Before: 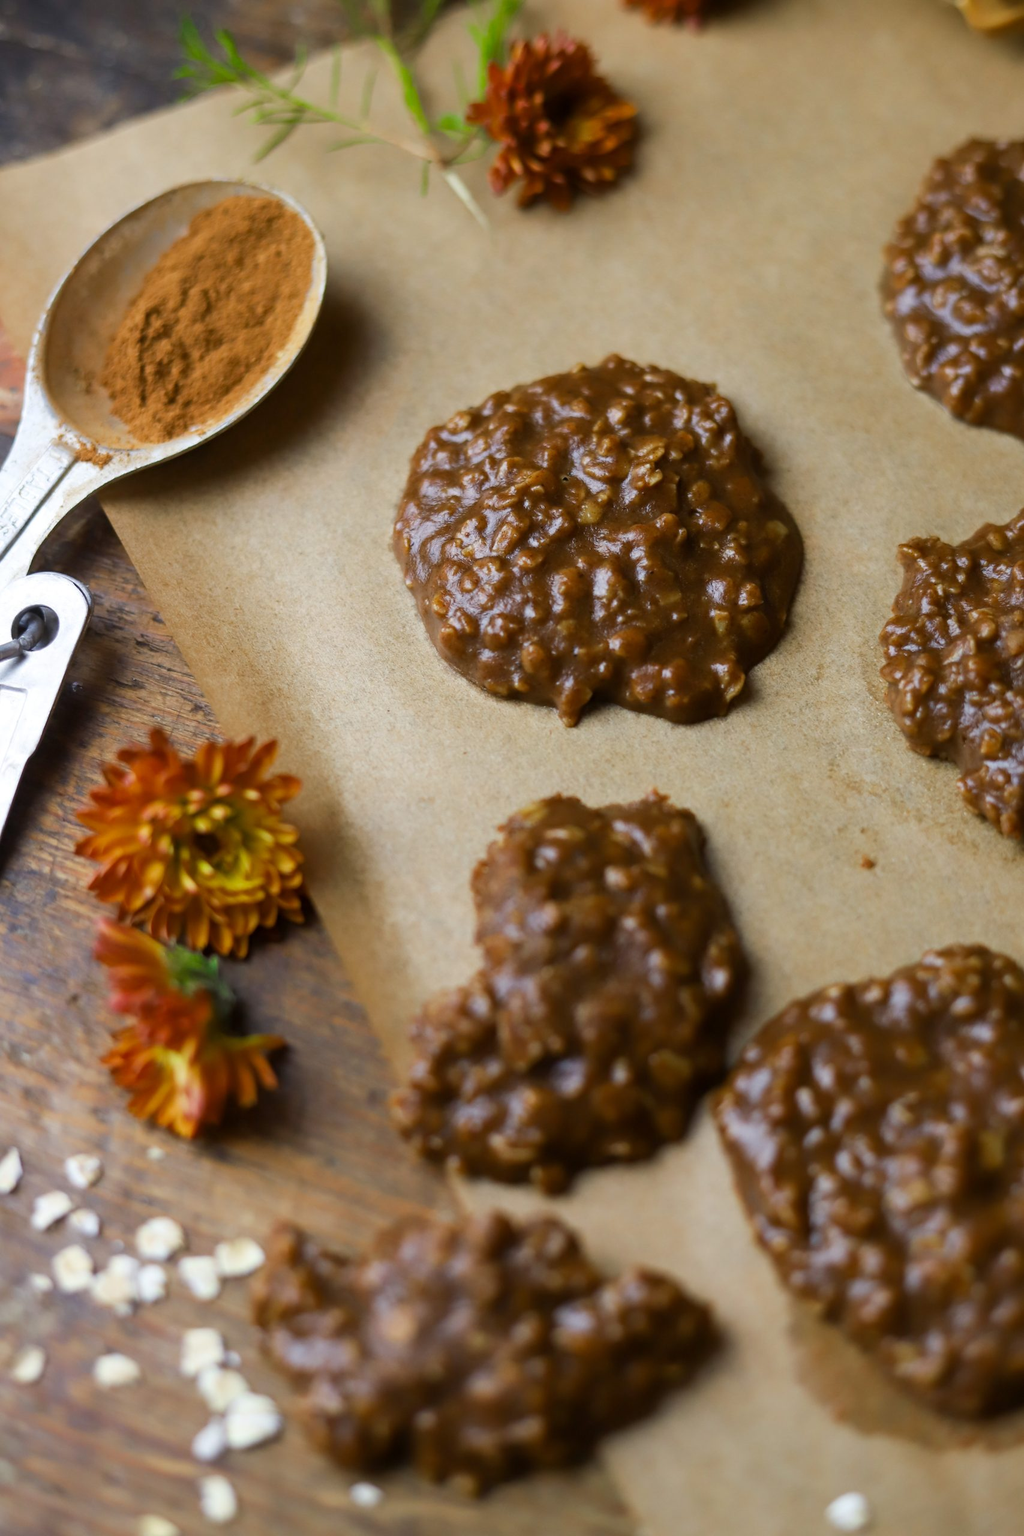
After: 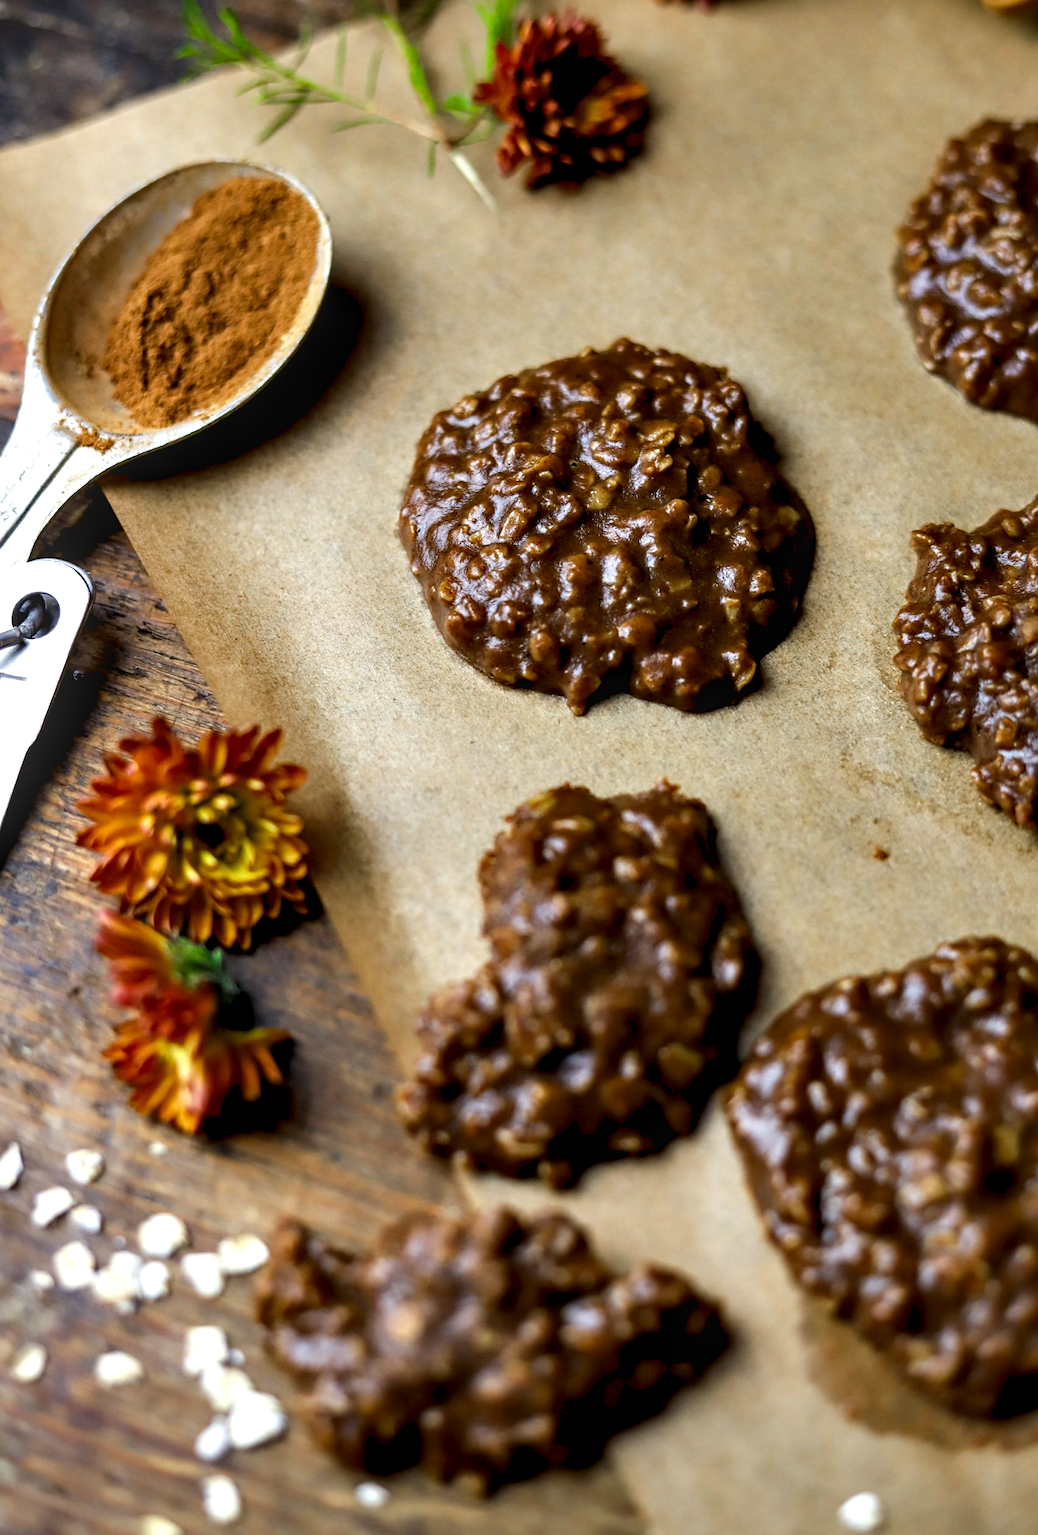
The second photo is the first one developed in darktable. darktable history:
crop: top 1.441%, right 0.066%
contrast equalizer: y [[0.6 ×6], [0.55 ×6], [0 ×6], [0 ×6], [0 ×6]]
sharpen: amount 0.202
color correction: highlights b* 3.04
tone equalizer: on, module defaults
local contrast: on, module defaults
